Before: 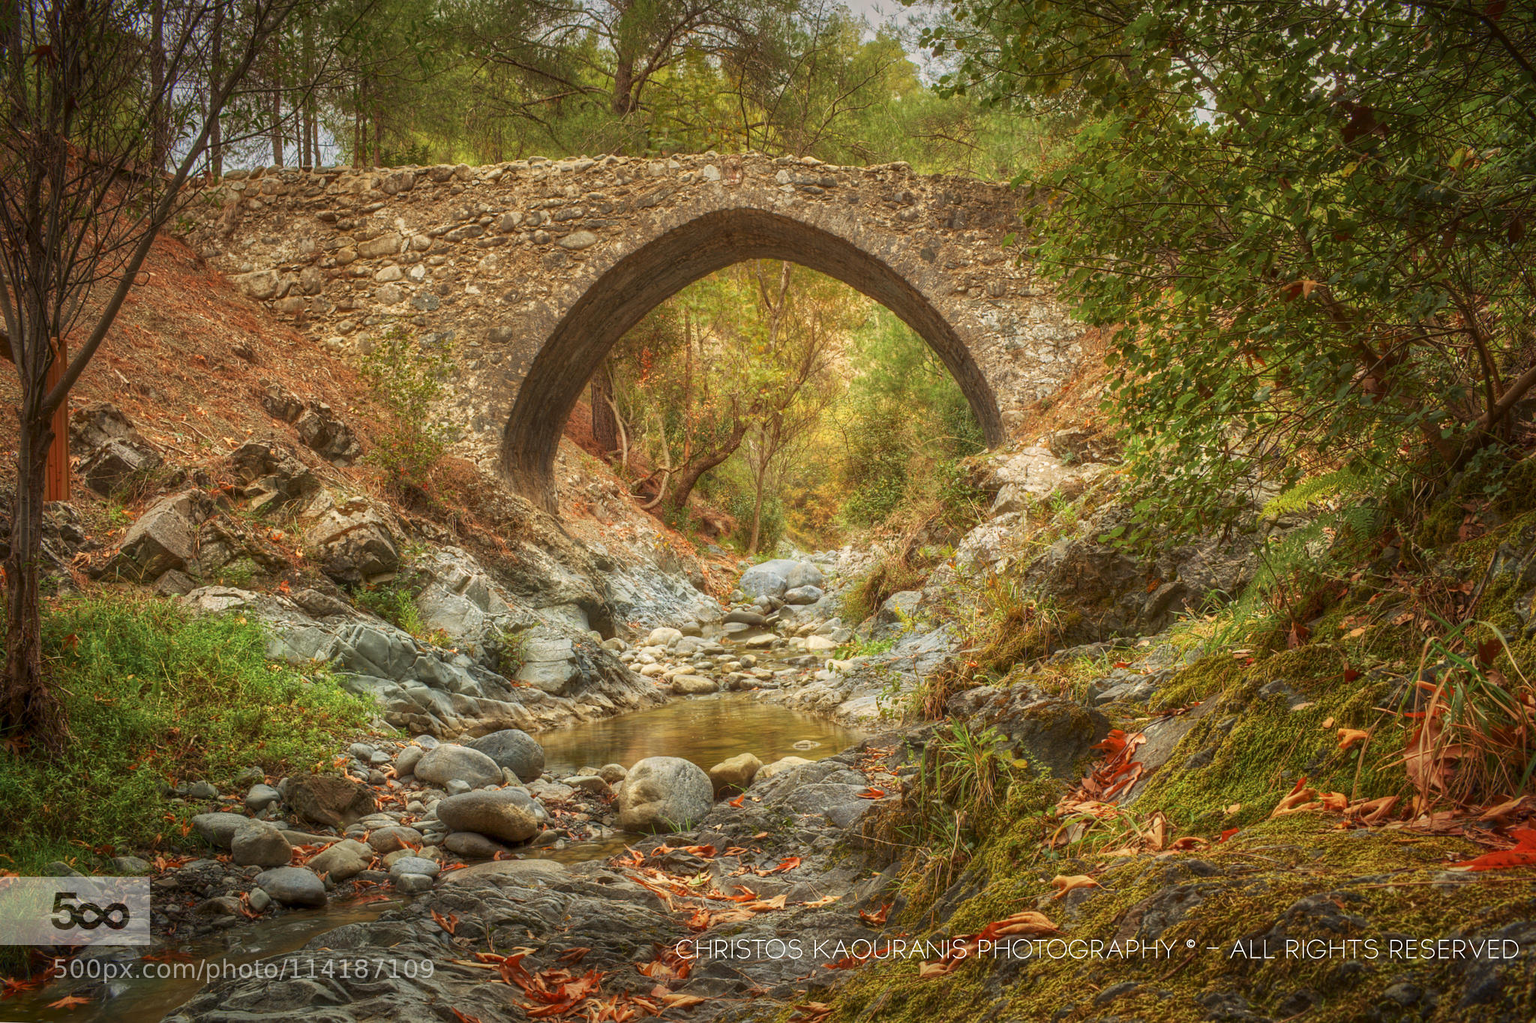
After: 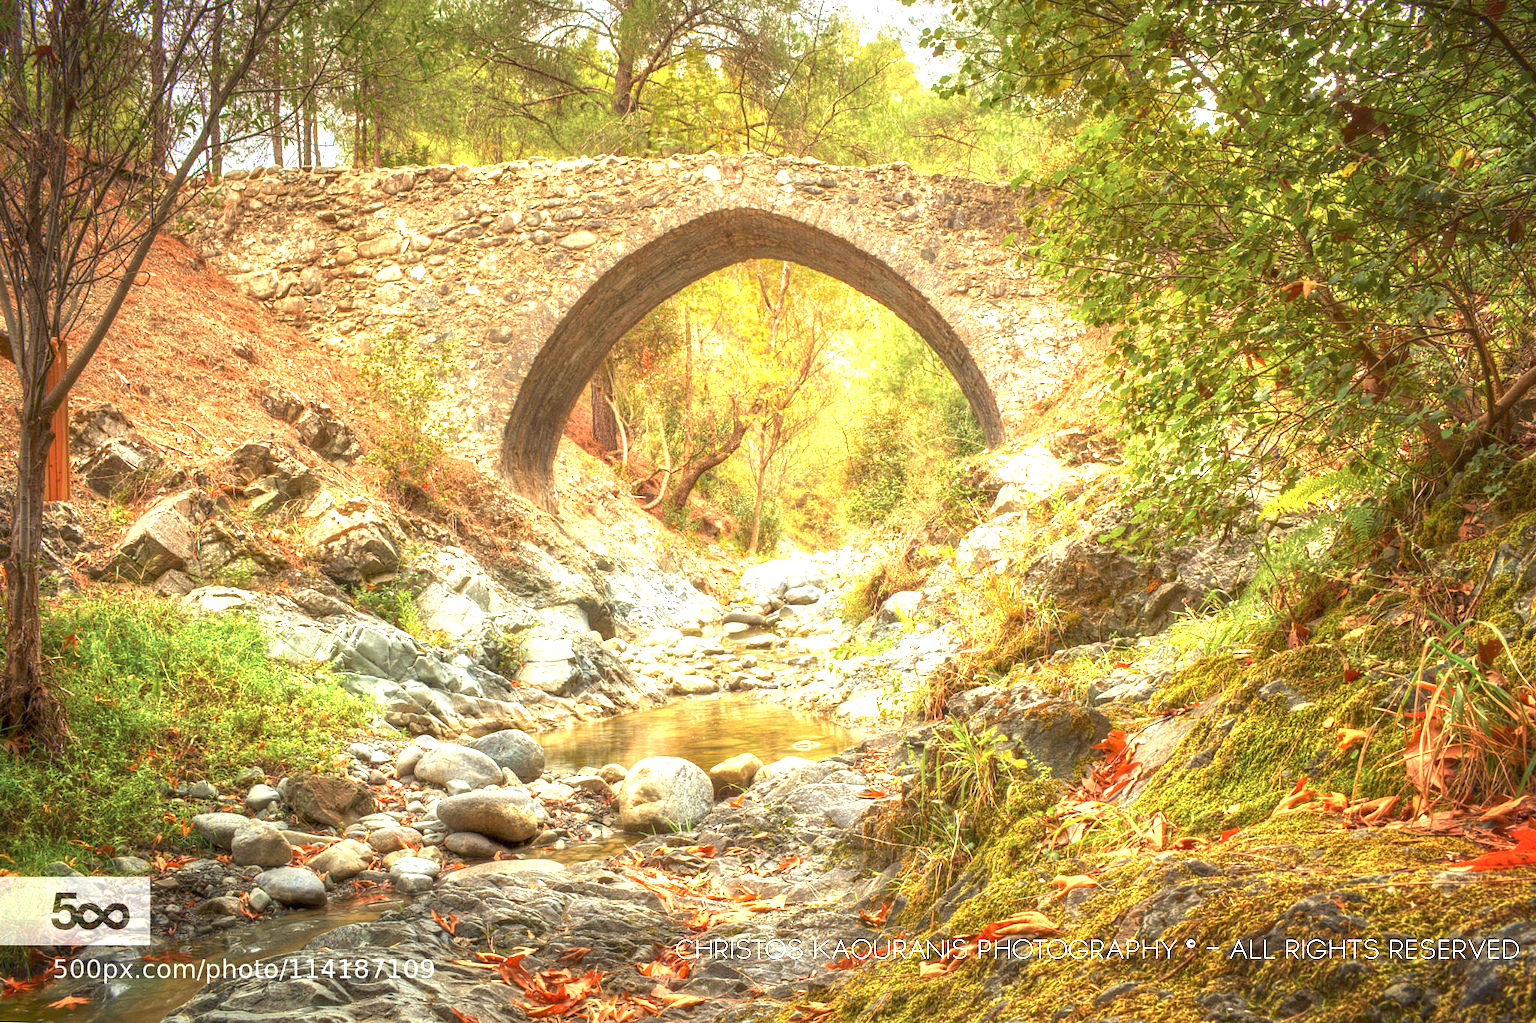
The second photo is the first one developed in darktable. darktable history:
exposure: black level correction 0, exposure 1.738 EV, compensate highlight preservation false
